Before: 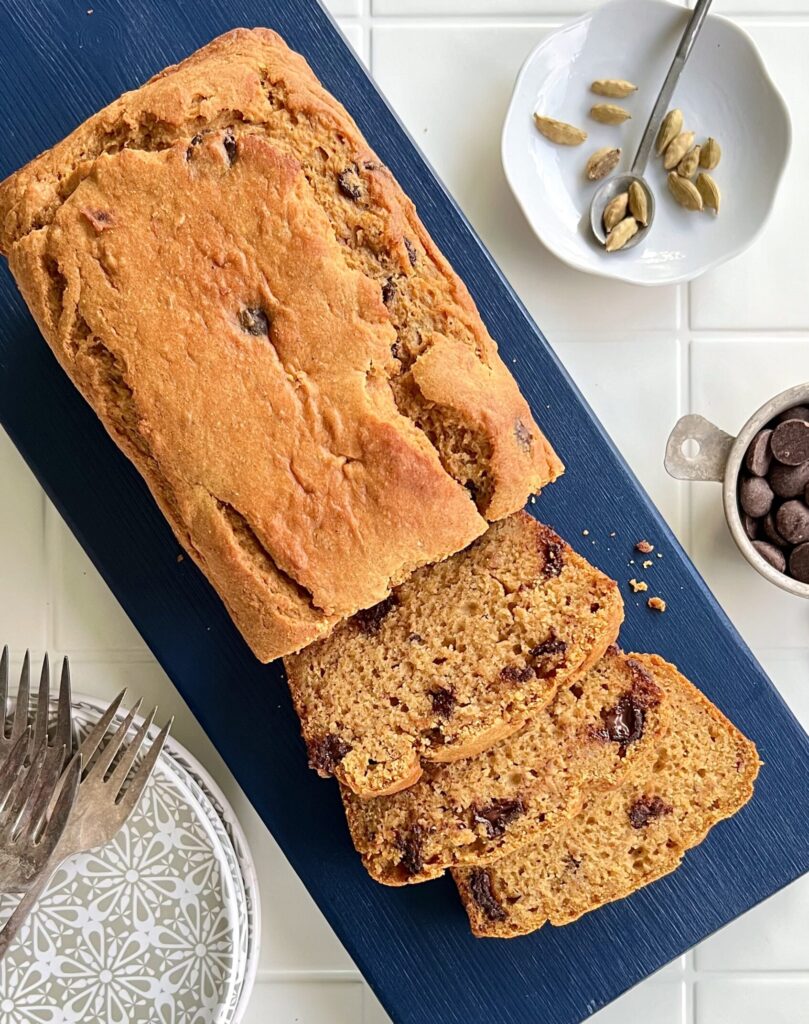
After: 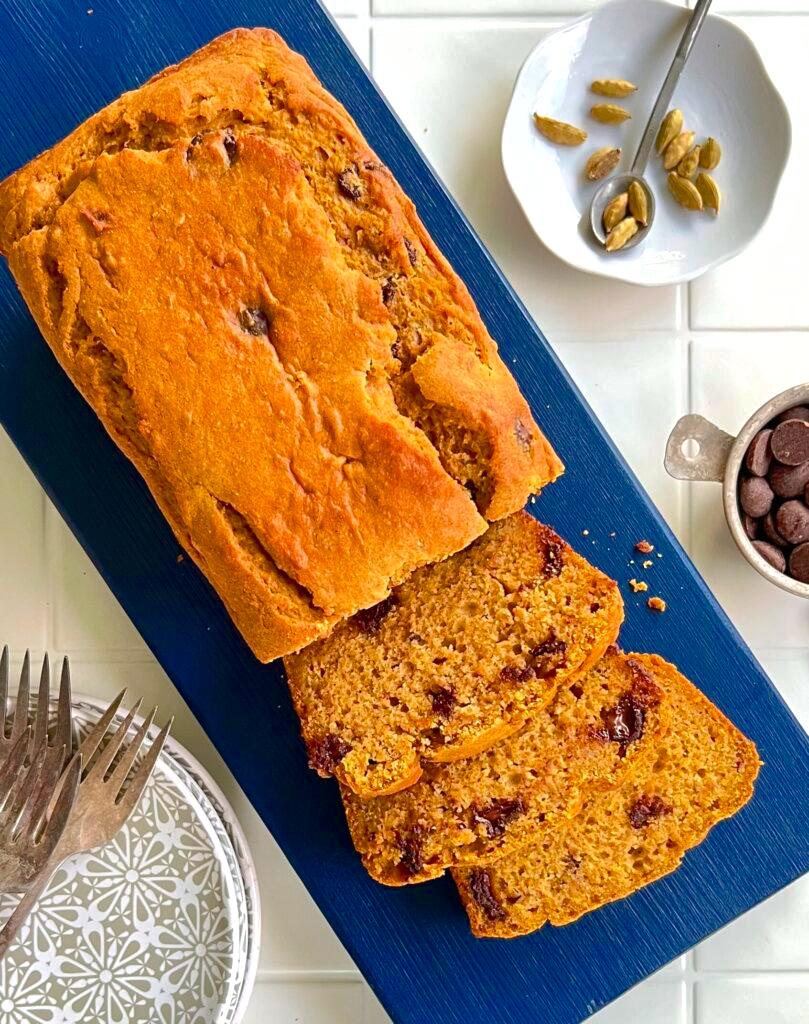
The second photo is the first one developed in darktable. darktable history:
contrast equalizer: y [[0.5 ×6], [0.5 ×6], [0.5, 0.5, 0.501, 0.545, 0.707, 0.863], [0 ×6], [0 ×6]]
shadows and highlights: on, module defaults
color balance rgb: linear chroma grading › shadows 16%, perceptual saturation grading › global saturation 8%, perceptual saturation grading › shadows 4%, perceptual brilliance grading › global brilliance 2%, perceptual brilliance grading › highlights 8%, perceptual brilliance grading › shadows -4%, global vibrance 16%, saturation formula JzAzBz (2021)
